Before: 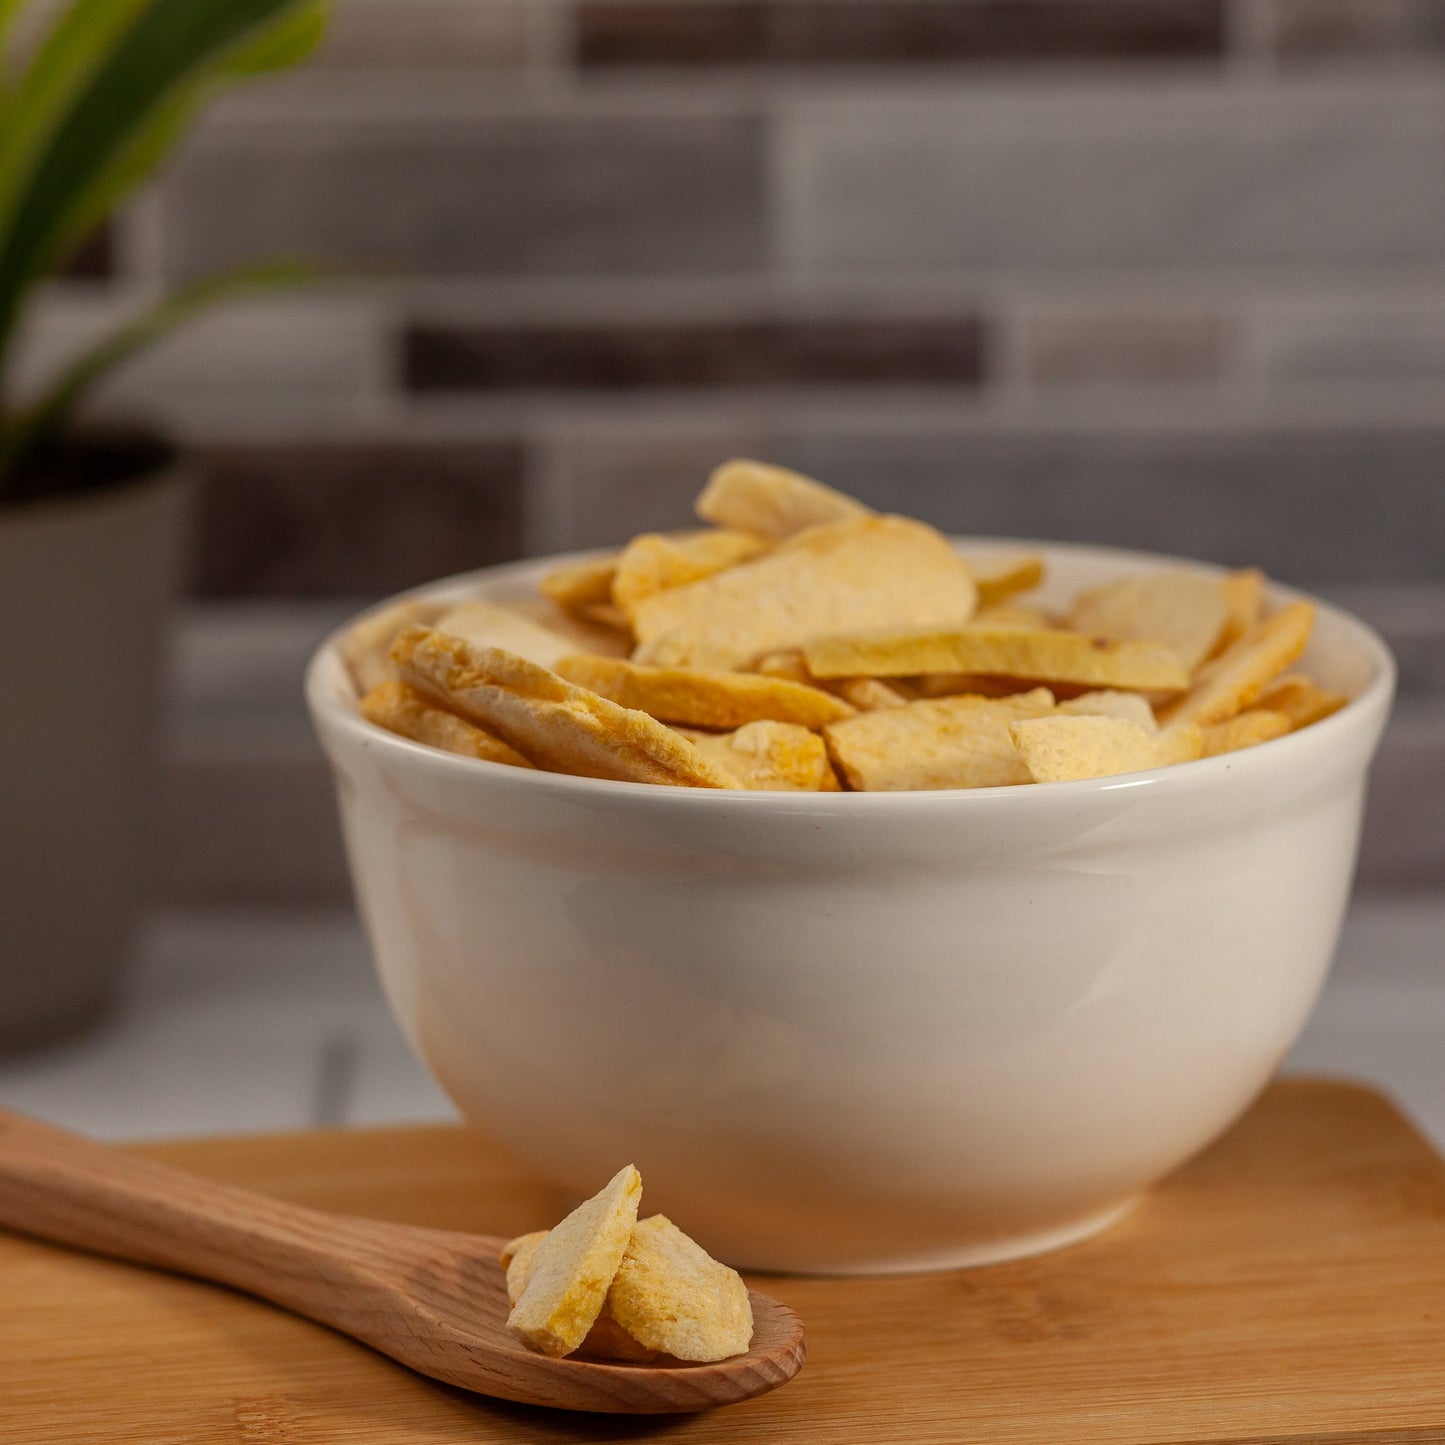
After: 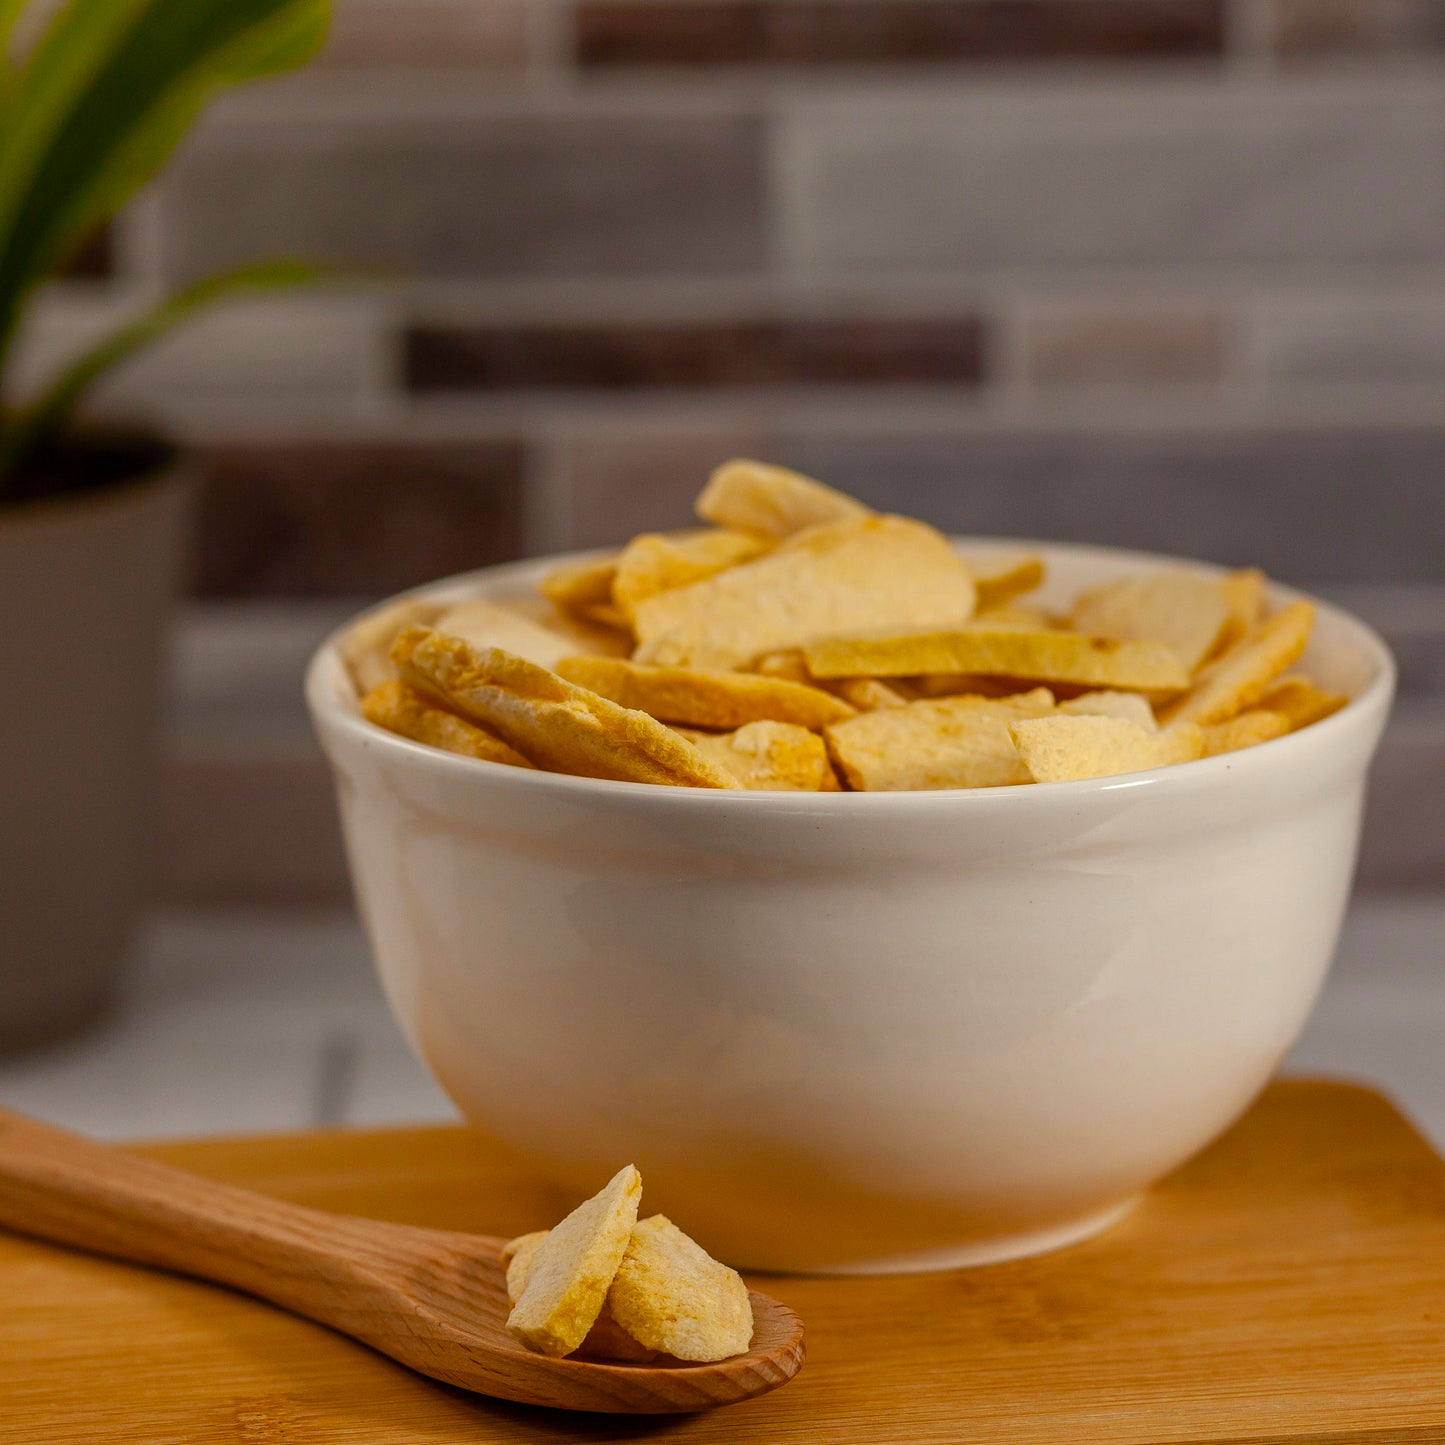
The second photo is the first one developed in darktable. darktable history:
color balance rgb: perceptual saturation grading › global saturation 20%, perceptual saturation grading › highlights -24.855%, perceptual saturation grading › shadows 25.321%, global vibrance 20%
